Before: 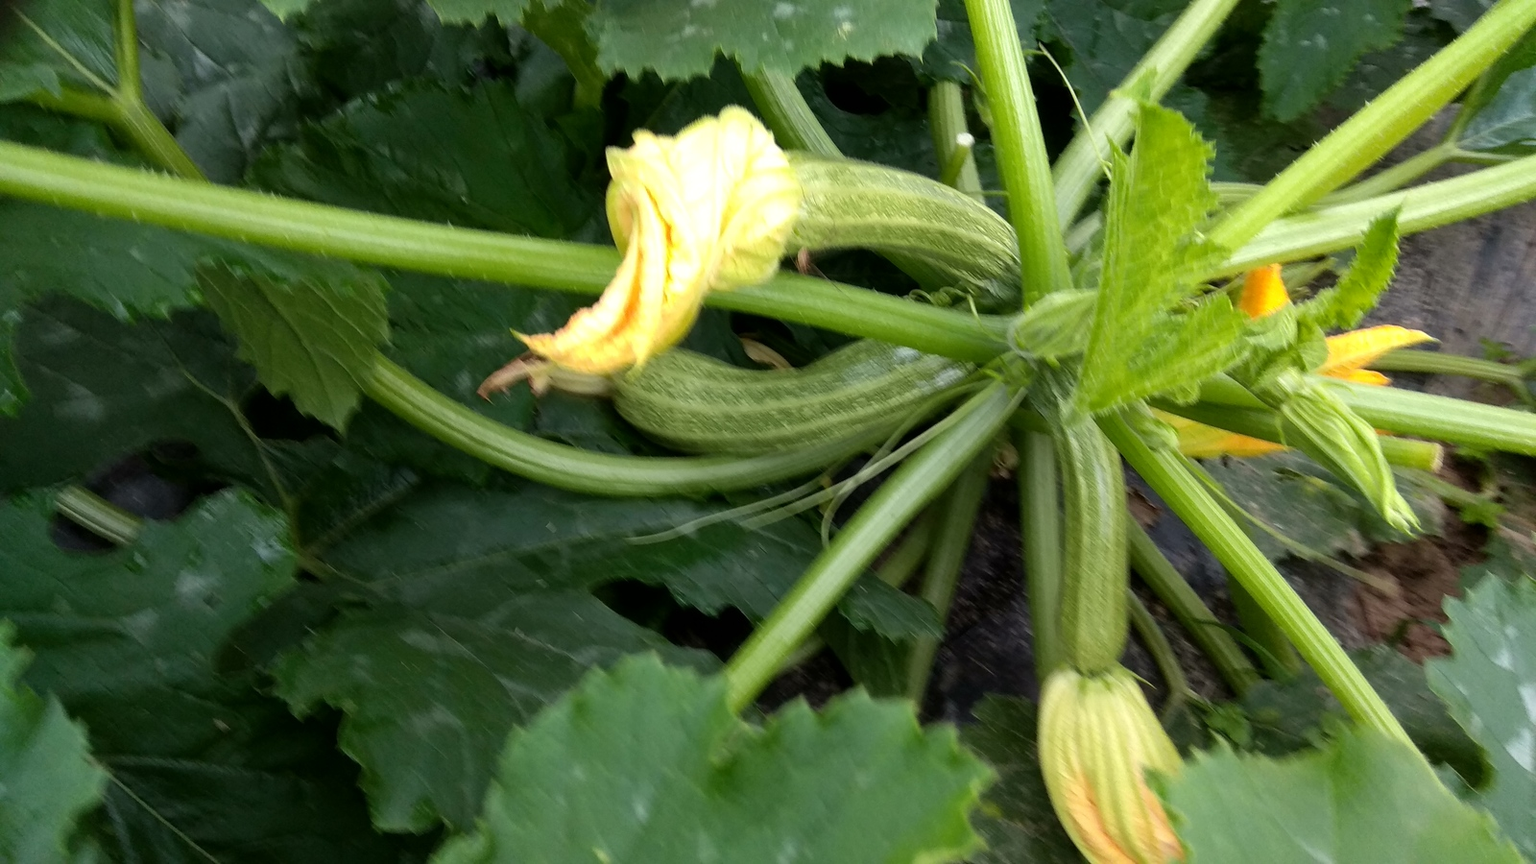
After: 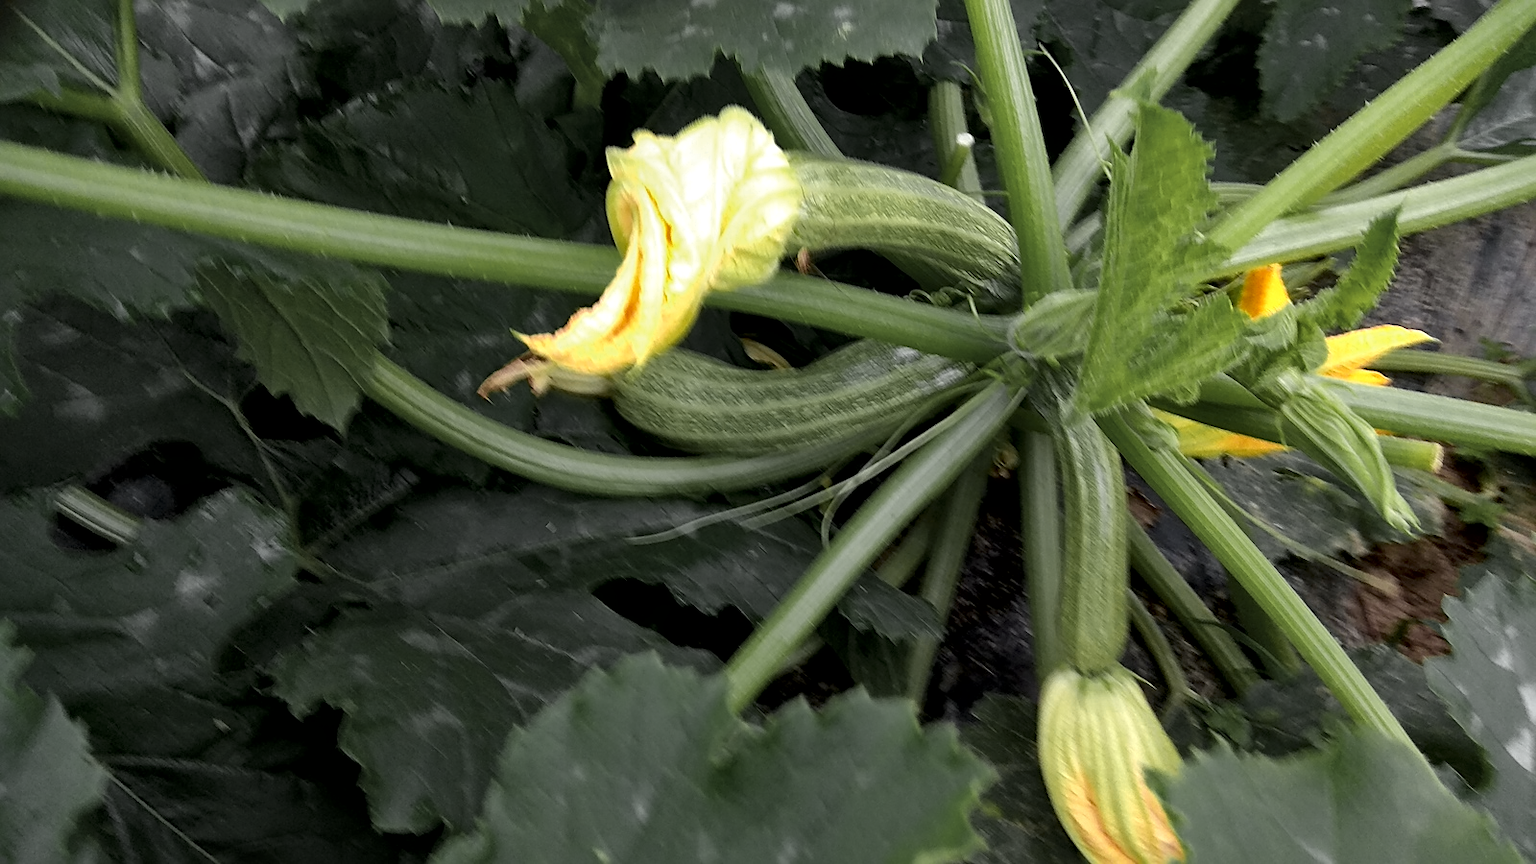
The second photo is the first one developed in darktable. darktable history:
local contrast: mode bilateral grid, contrast 25, coarseness 59, detail 152%, midtone range 0.2
color zones: curves: ch0 [(0.035, 0.242) (0.25, 0.5) (0.384, 0.214) (0.488, 0.255) (0.75, 0.5)]; ch1 [(0.063, 0.379) (0.25, 0.5) (0.354, 0.201) (0.489, 0.085) (0.729, 0.271)]; ch2 [(0.25, 0.5) (0.38, 0.517) (0.442, 0.51) (0.735, 0.456)]
sharpen: on, module defaults
